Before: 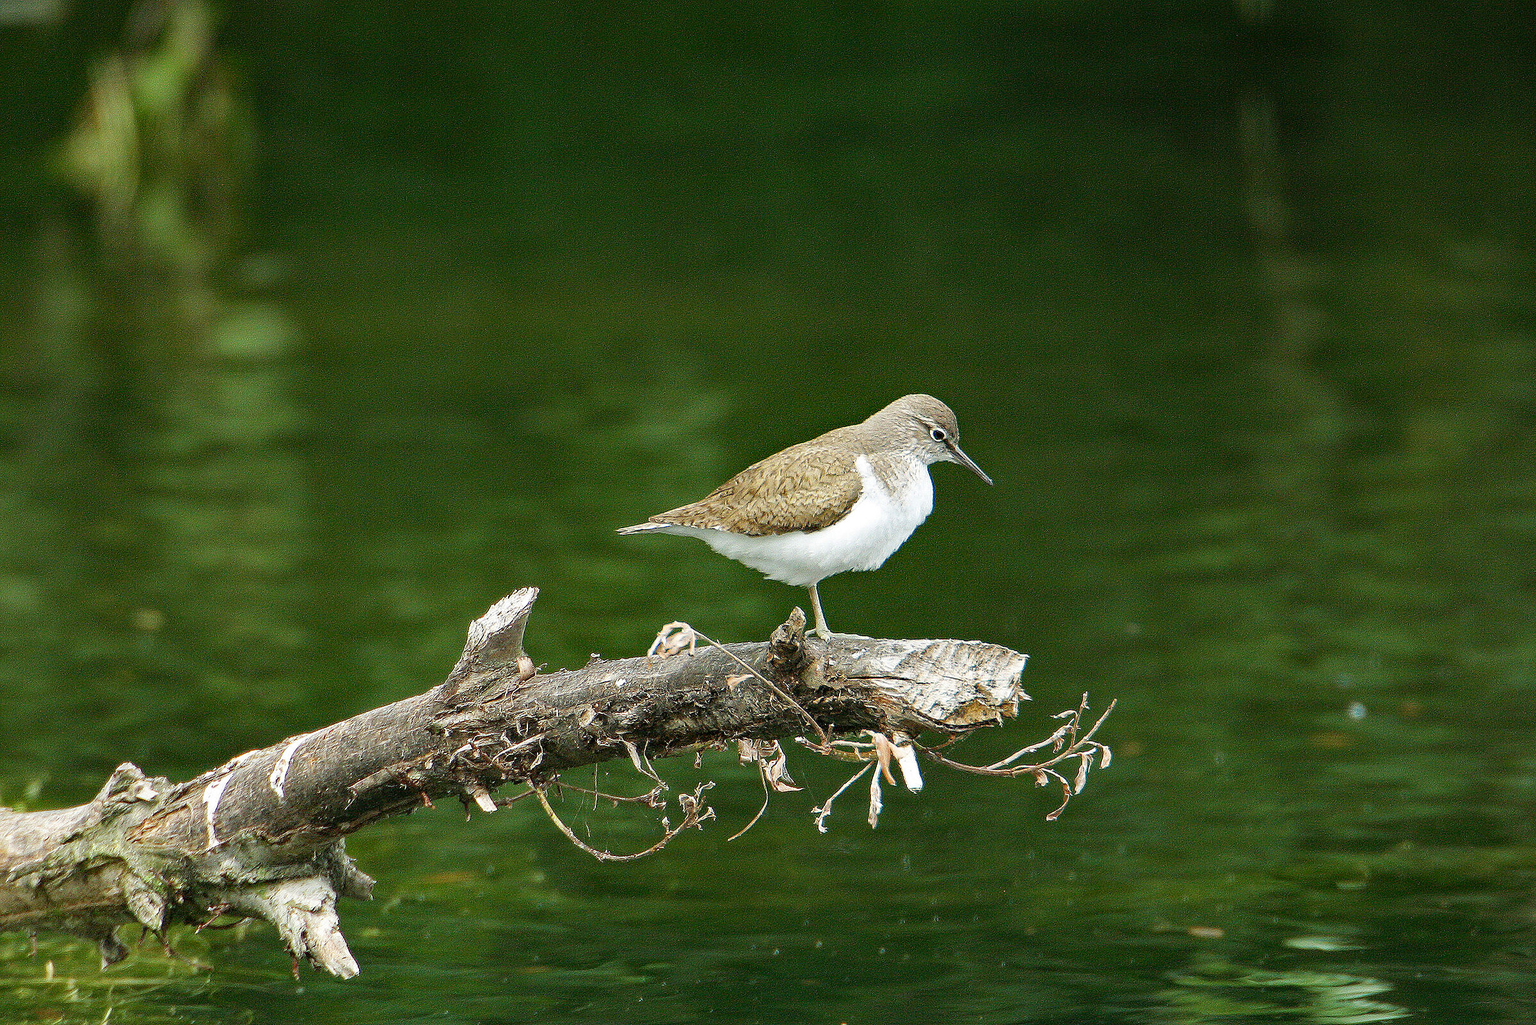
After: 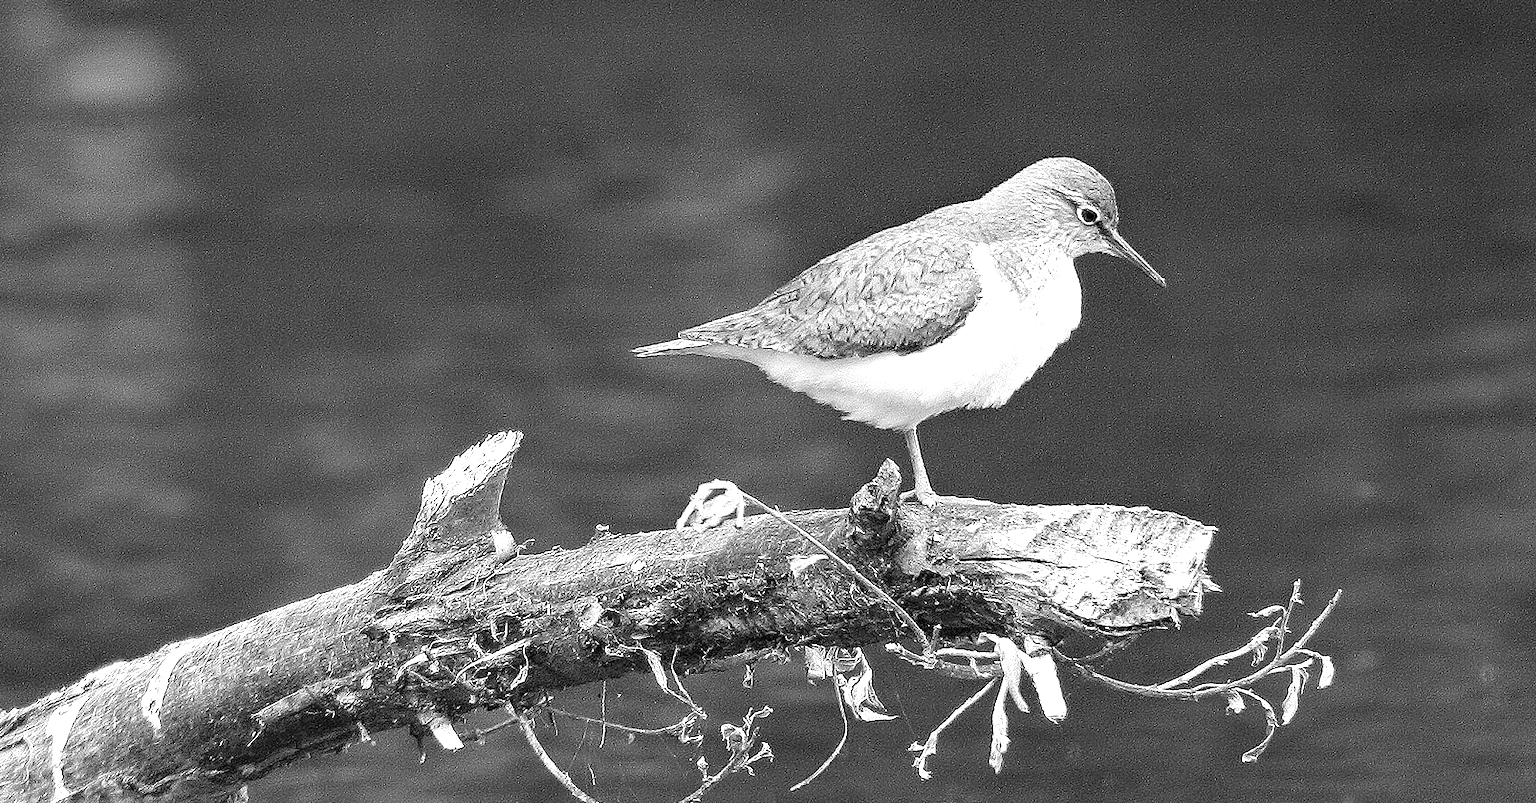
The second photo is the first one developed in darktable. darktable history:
color correction: highlights a* -0.137, highlights b* 0.137
color zones: curves: ch0 [(0.004, 0.588) (0.116, 0.636) (0.259, 0.476) (0.423, 0.464) (0.75, 0.5)]; ch1 [(0, 0) (0.143, 0) (0.286, 0) (0.429, 0) (0.571, 0) (0.714, 0) (0.857, 0)]
exposure: black level correction 0, exposure 0.7 EV, compensate exposure bias true, compensate highlight preservation false
crop: left 11.123%, top 27.61%, right 18.3%, bottom 17.034%
